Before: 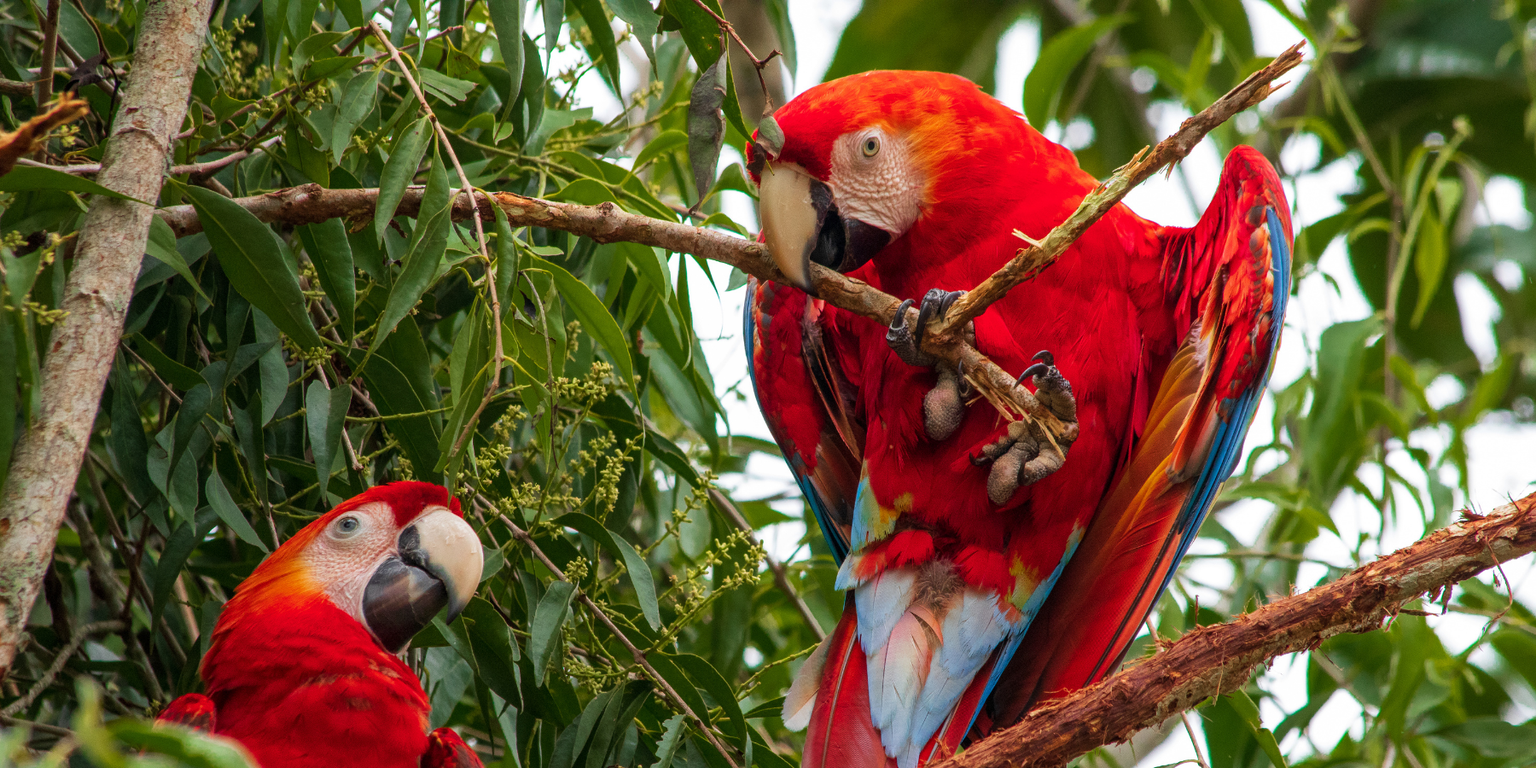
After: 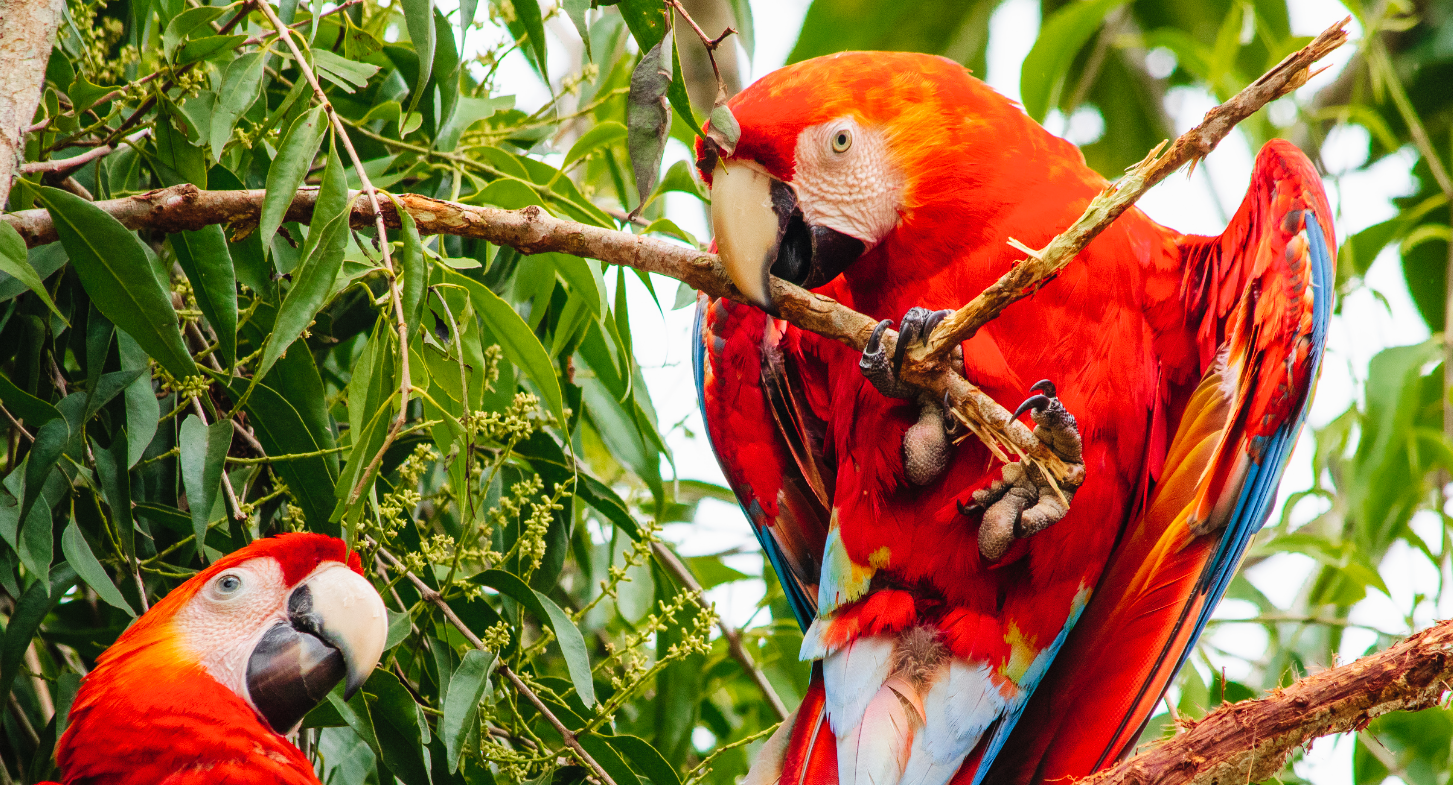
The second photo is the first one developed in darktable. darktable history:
tone curve: curves: ch0 [(0, 0.014) (0.12, 0.096) (0.386, 0.49) (0.54, 0.684) (0.751, 0.855) (0.89, 0.943) (0.998, 0.989)]; ch1 [(0, 0) (0.133, 0.099) (0.437, 0.41) (0.5, 0.5) (0.517, 0.536) (0.548, 0.575) (0.582, 0.631) (0.627, 0.688) (0.836, 0.868) (1, 1)]; ch2 [(0, 0) (0.374, 0.341) (0.456, 0.443) (0.478, 0.49) (0.501, 0.5) (0.528, 0.538) (0.55, 0.6) (0.572, 0.63) (0.702, 0.765) (1, 1)], preserve colors none
exposure: compensate highlight preservation false
crop: left 9.971%, top 3.468%, right 9.295%, bottom 9.258%
contrast brightness saturation: contrast 0.048, brightness 0.058, saturation 0.012
